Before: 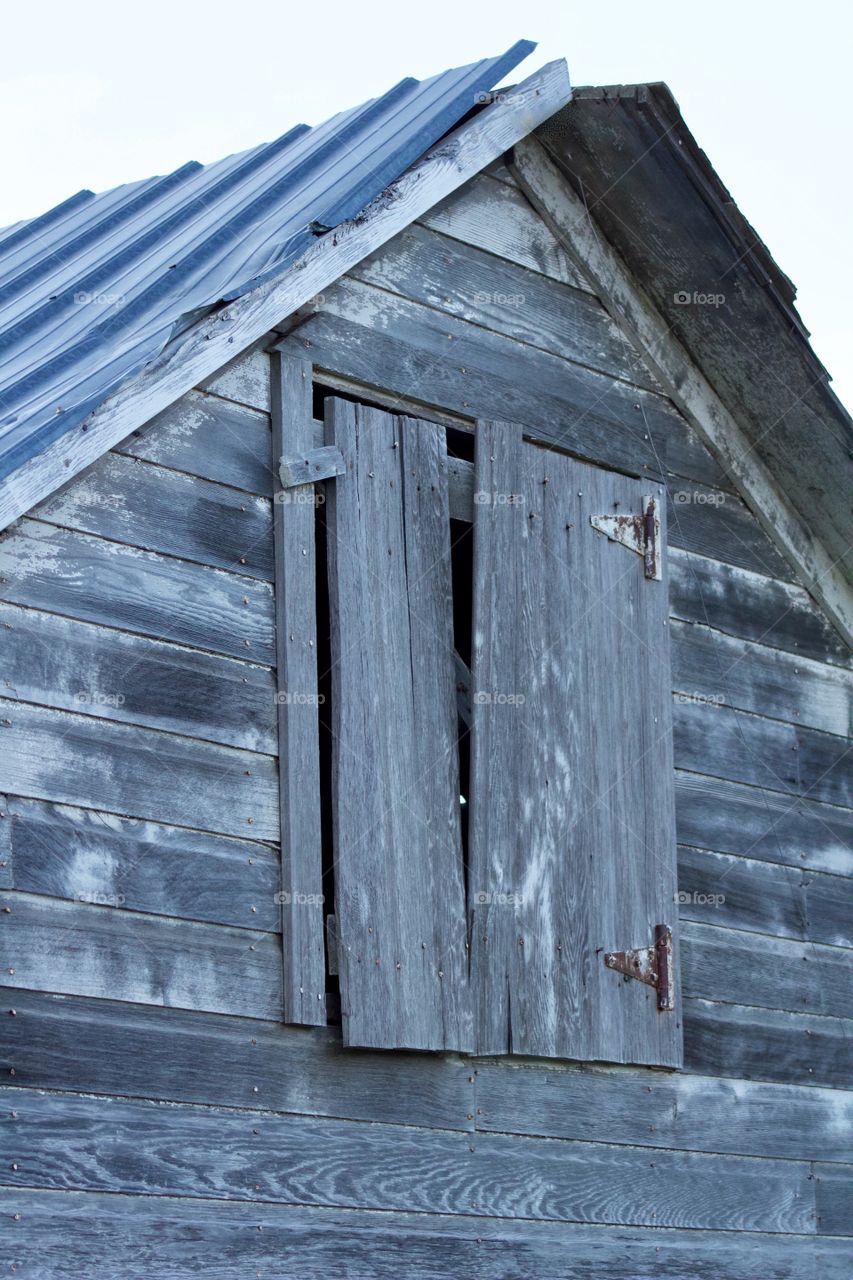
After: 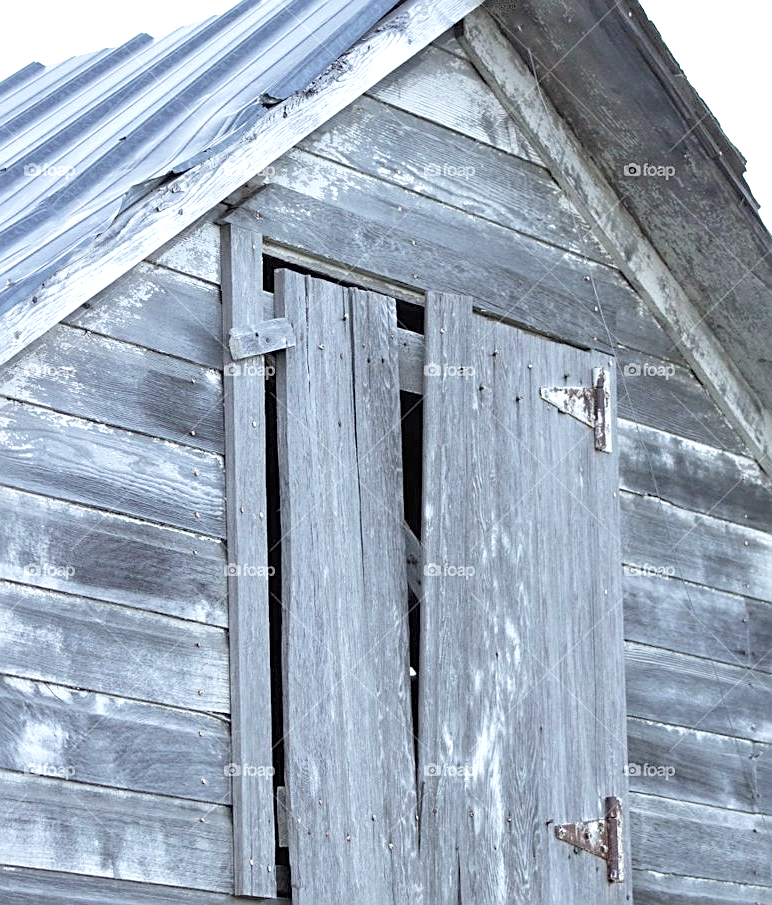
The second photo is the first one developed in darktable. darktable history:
contrast brightness saturation: brightness 0.189, saturation -0.486
exposure: black level correction 0, exposure 0.694 EV, compensate exposure bias true, compensate highlight preservation false
velvia: on, module defaults
crop: left 5.864%, top 10.062%, right 3.544%, bottom 19.219%
sharpen: on, module defaults
